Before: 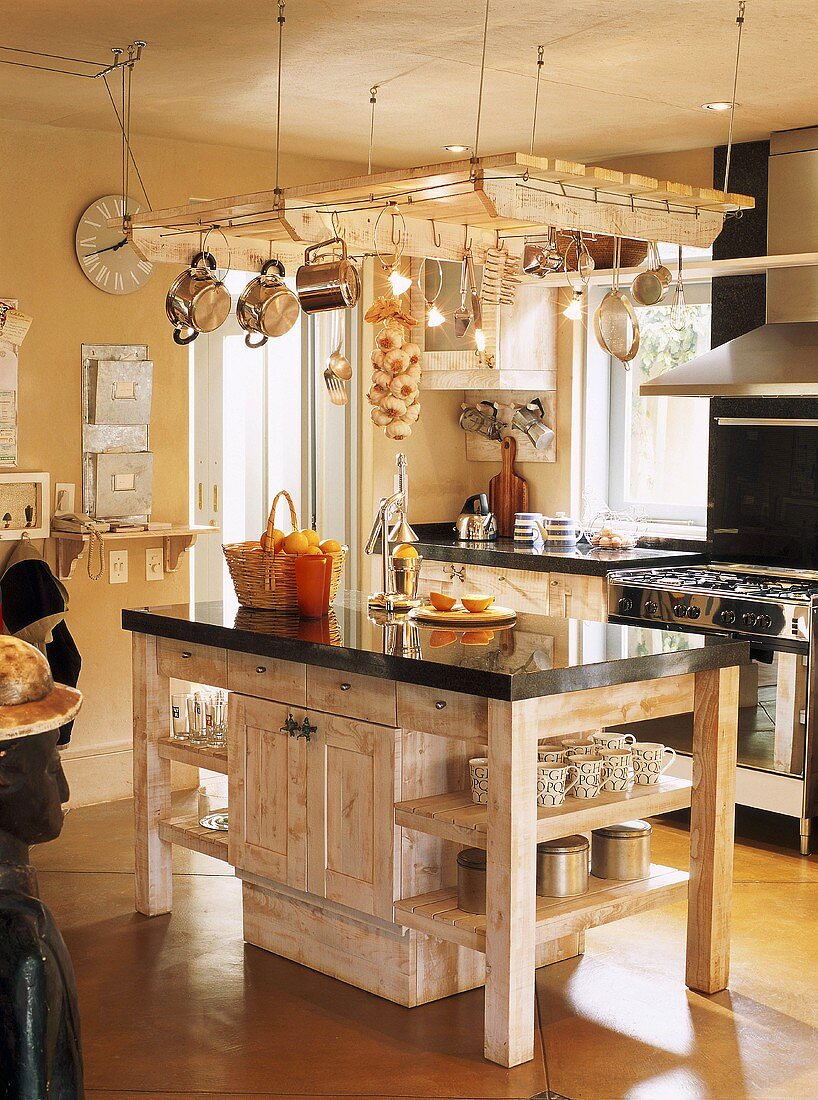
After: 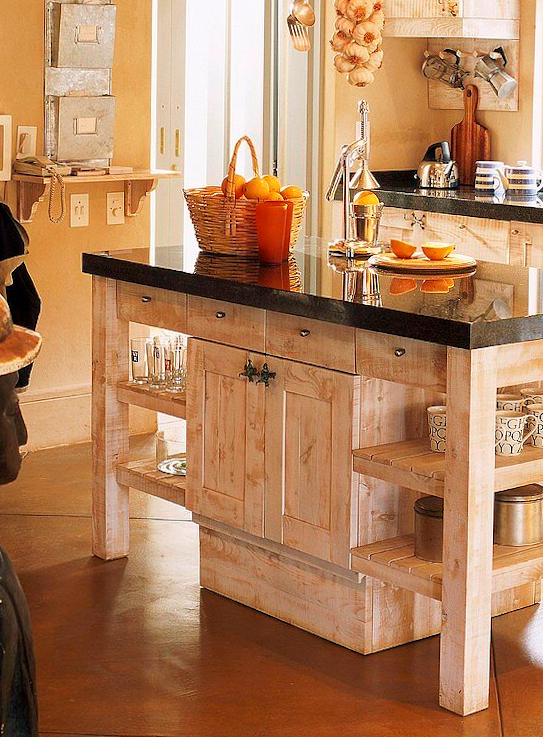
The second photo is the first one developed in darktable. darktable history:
crop and rotate: angle -0.695°, left 4.043%, top 31.822%, right 28.407%
